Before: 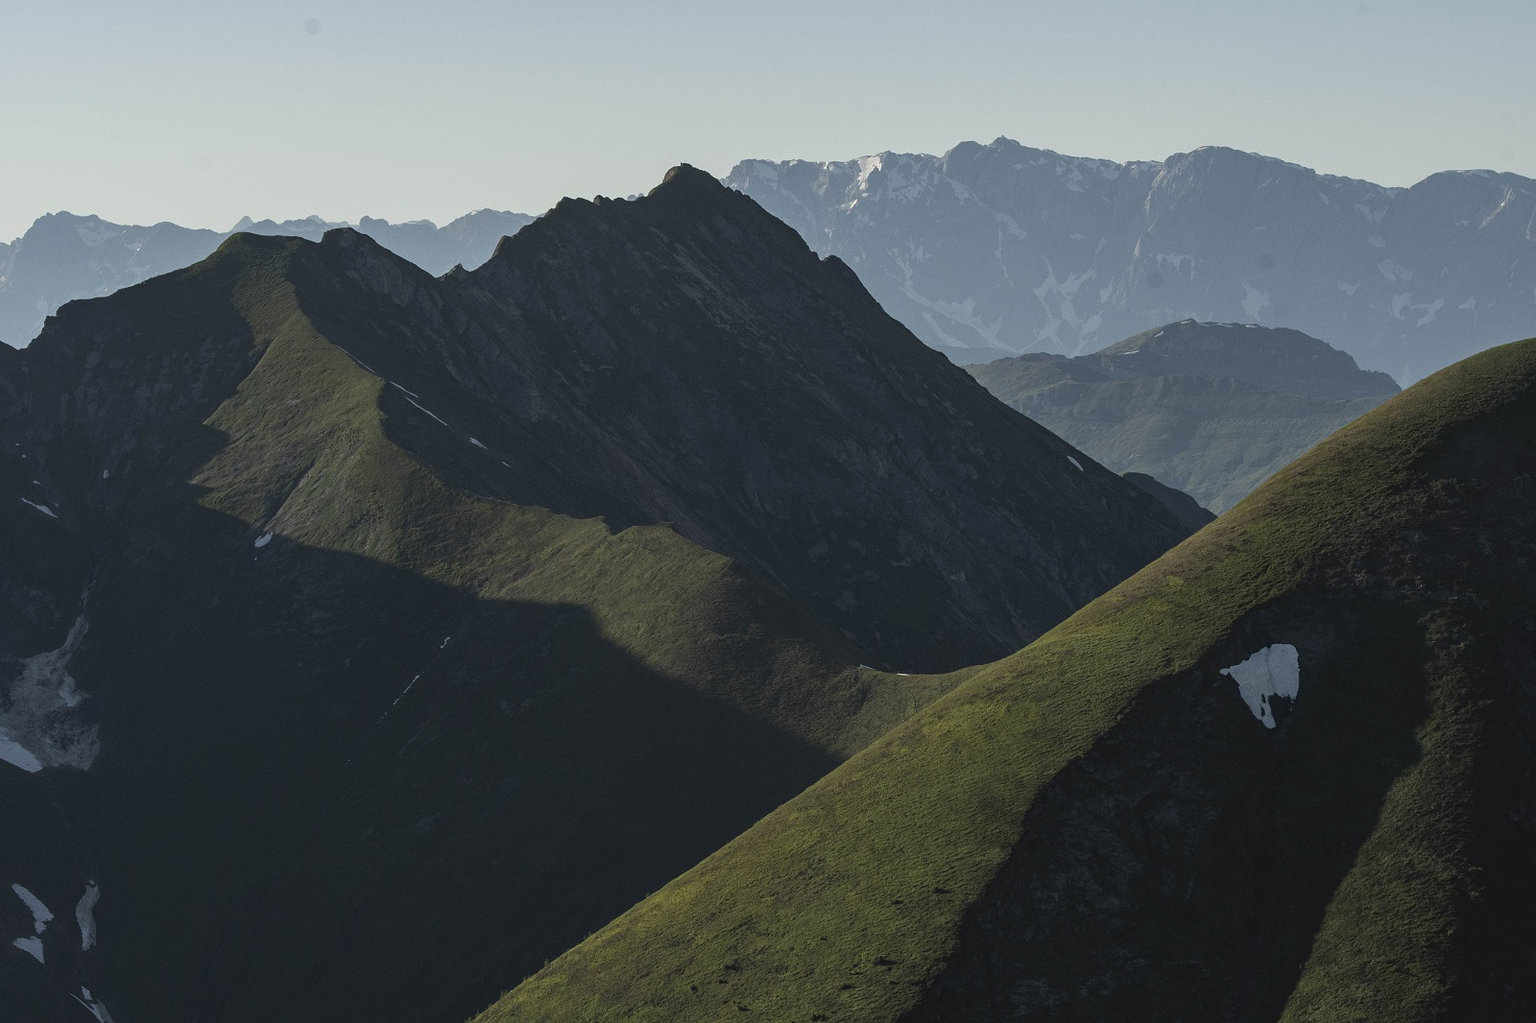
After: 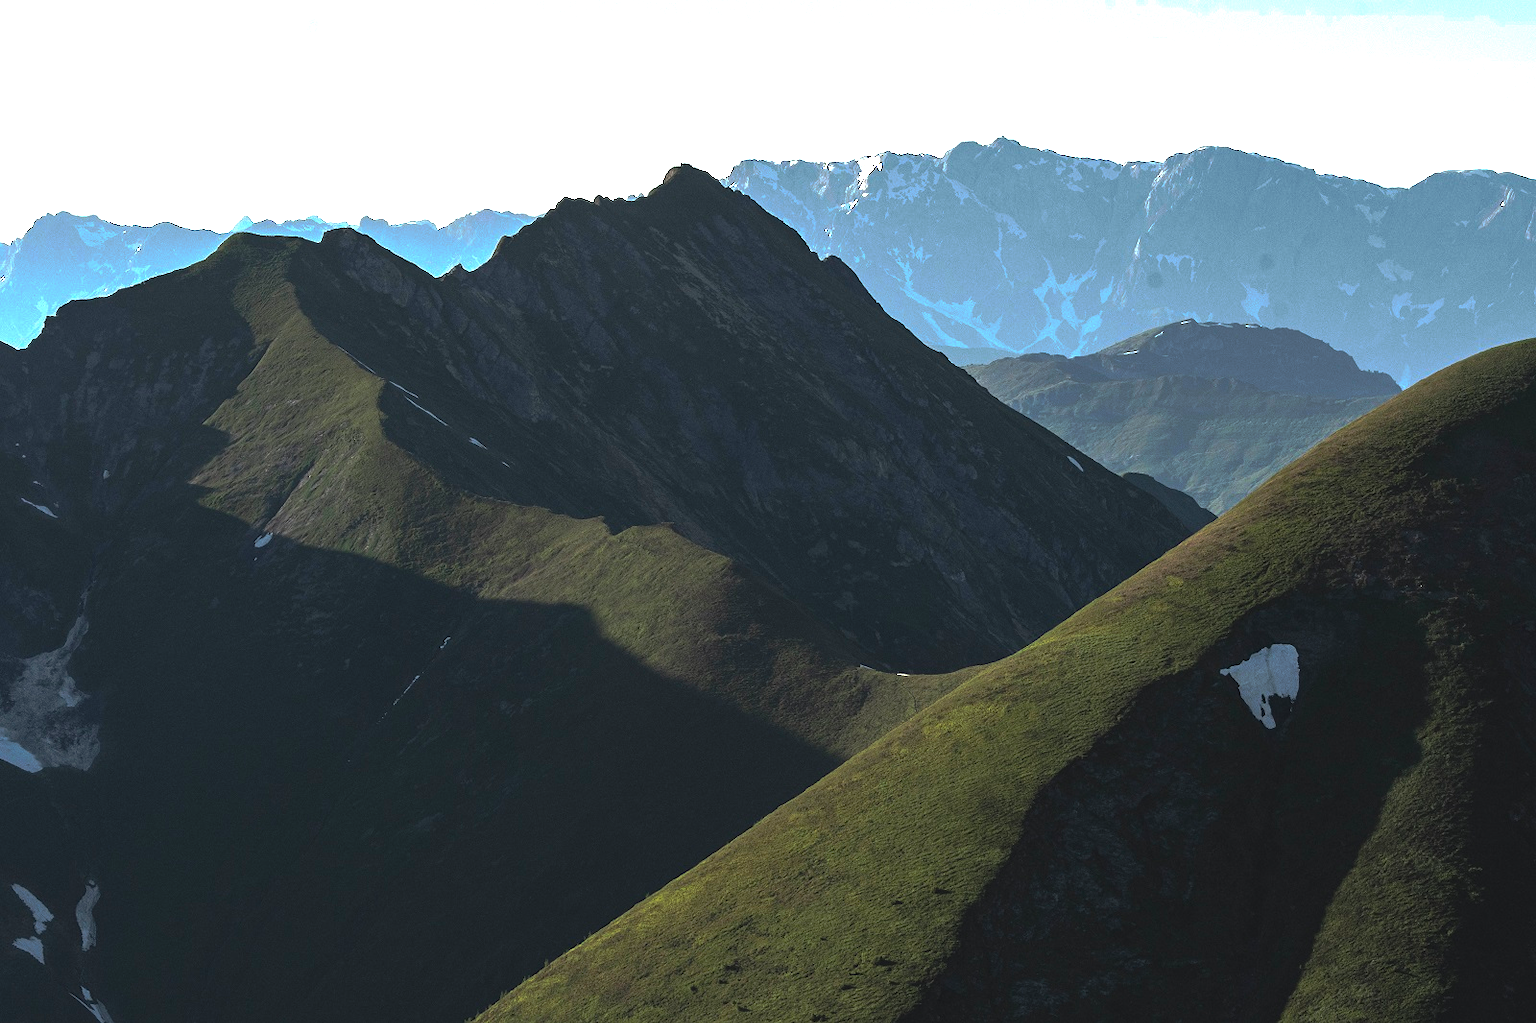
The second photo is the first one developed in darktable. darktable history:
exposure: black level correction 0, exposure 1.45 EV, compensate exposure bias true, compensate highlight preservation false
tone curve: curves: ch0 [(0, 0) (0.003, 0.029) (0.011, 0.034) (0.025, 0.044) (0.044, 0.057) (0.069, 0.07) (0.1, 0.084) (0.136, 0.104) (0.177, 0.127) (0.224, 0.156) (0.277, 0.192) (0.335, 0.236) (0.399, 0.284) (0.468, 0.339) (0.543, 0.393) (0.623, 0.454) (0.709, 0.541) (0.801, 0.65) (0.898, 0.766) (1, 1)], preserve colors none
